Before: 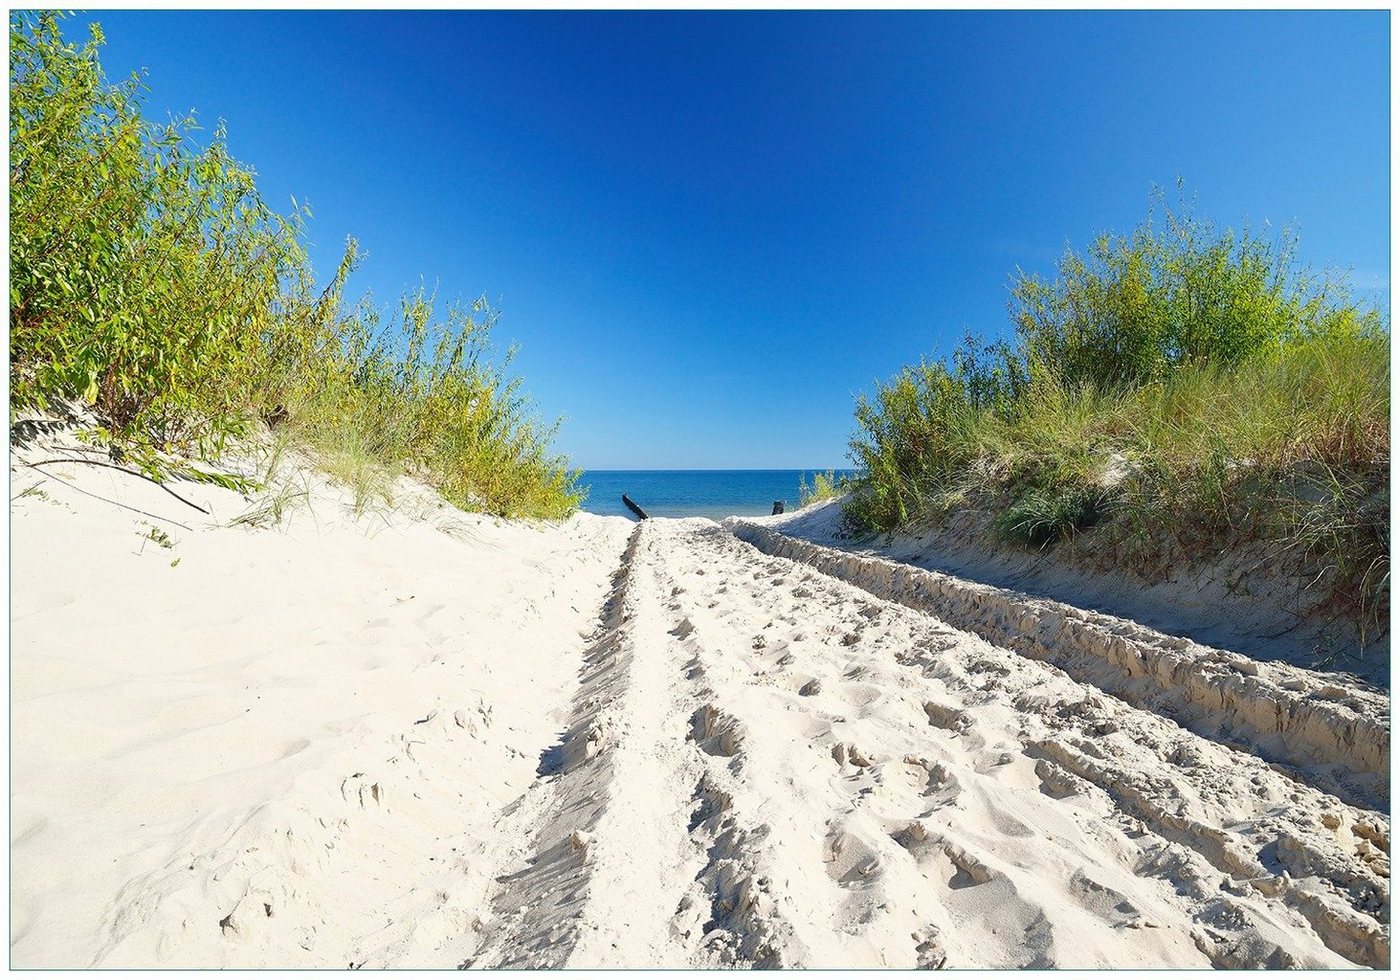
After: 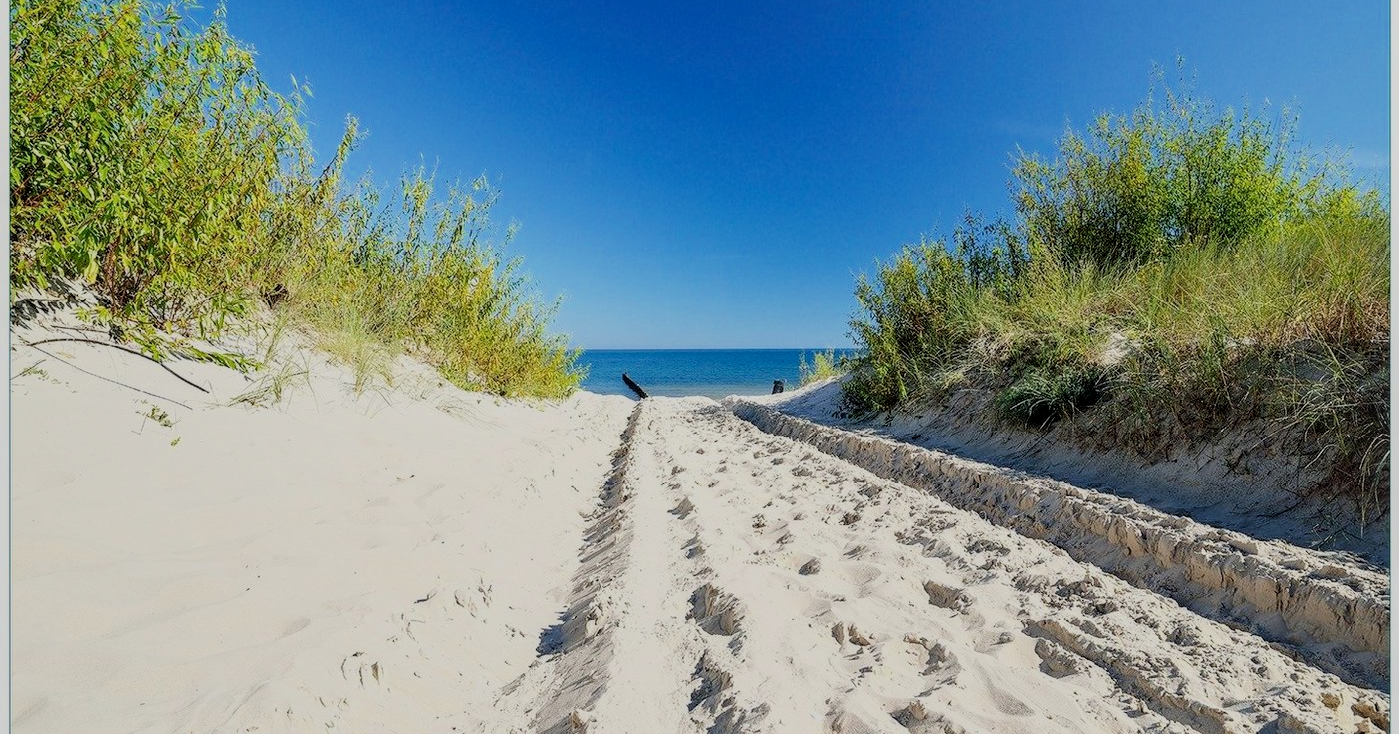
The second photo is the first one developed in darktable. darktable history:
filmic rgb: black relative exposure -7.15 EV, white relative exposure 5.36 EV, hardness 3.02, color science v6 (2022)
local contrast: on, module defaults
crop and rotate: top 12.5%, bottom 12.5%
